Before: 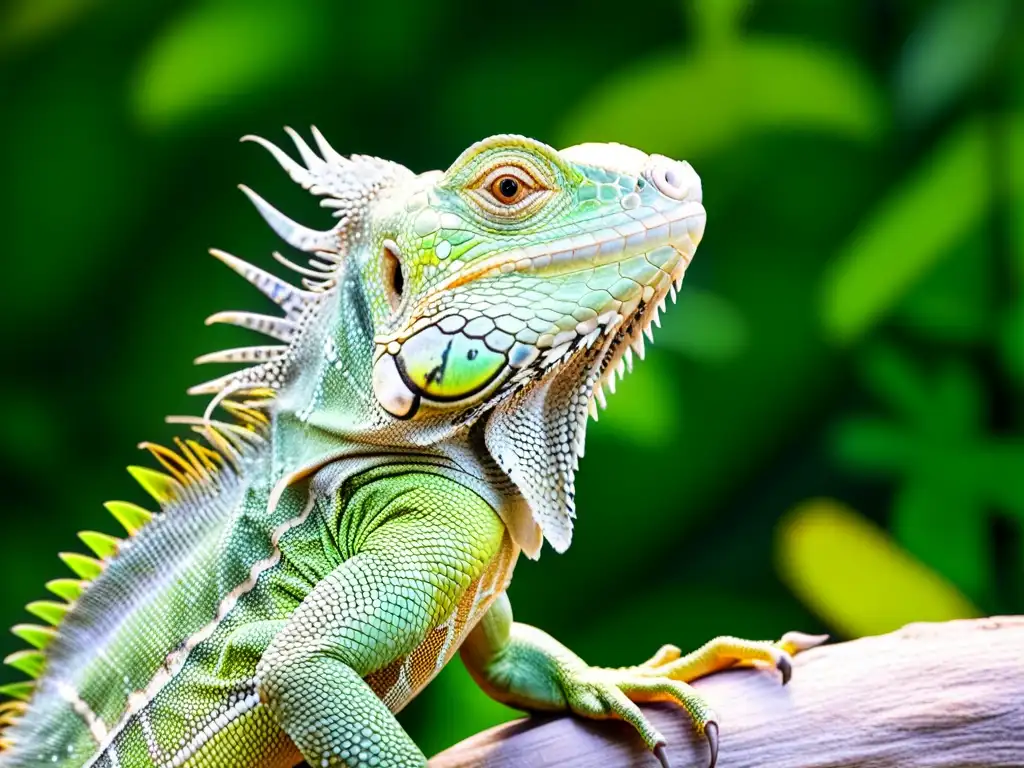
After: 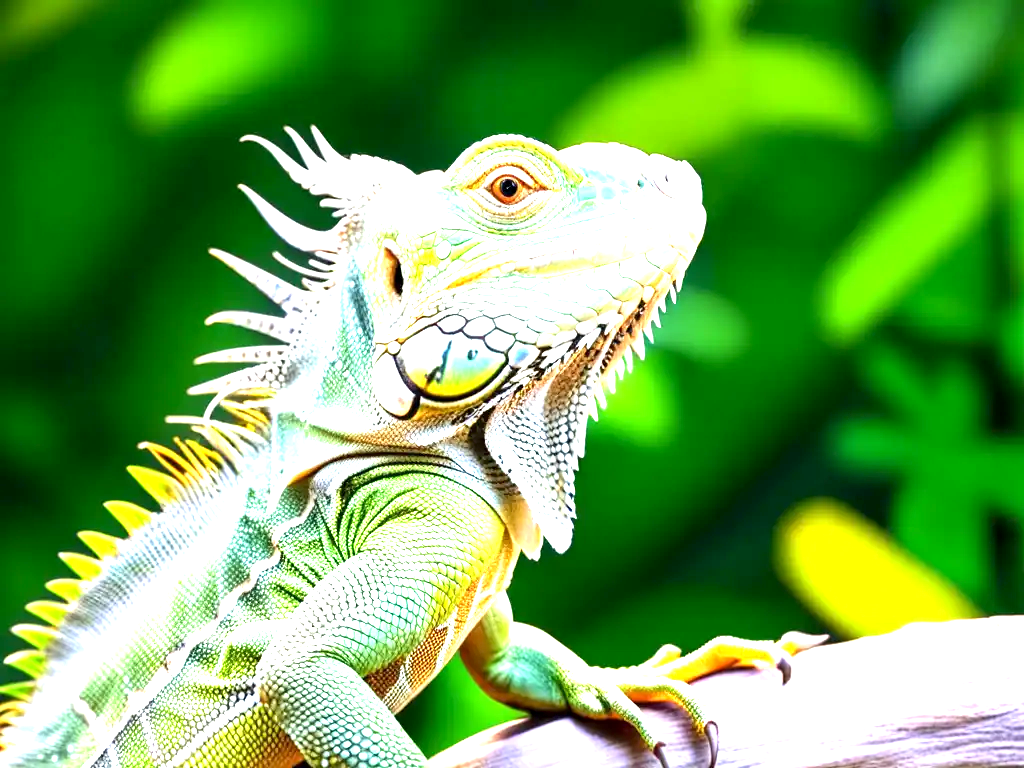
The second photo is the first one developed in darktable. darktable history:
exposure: black level correction 0.001, exposure 1.398 EV, compensate highlight preservation false
